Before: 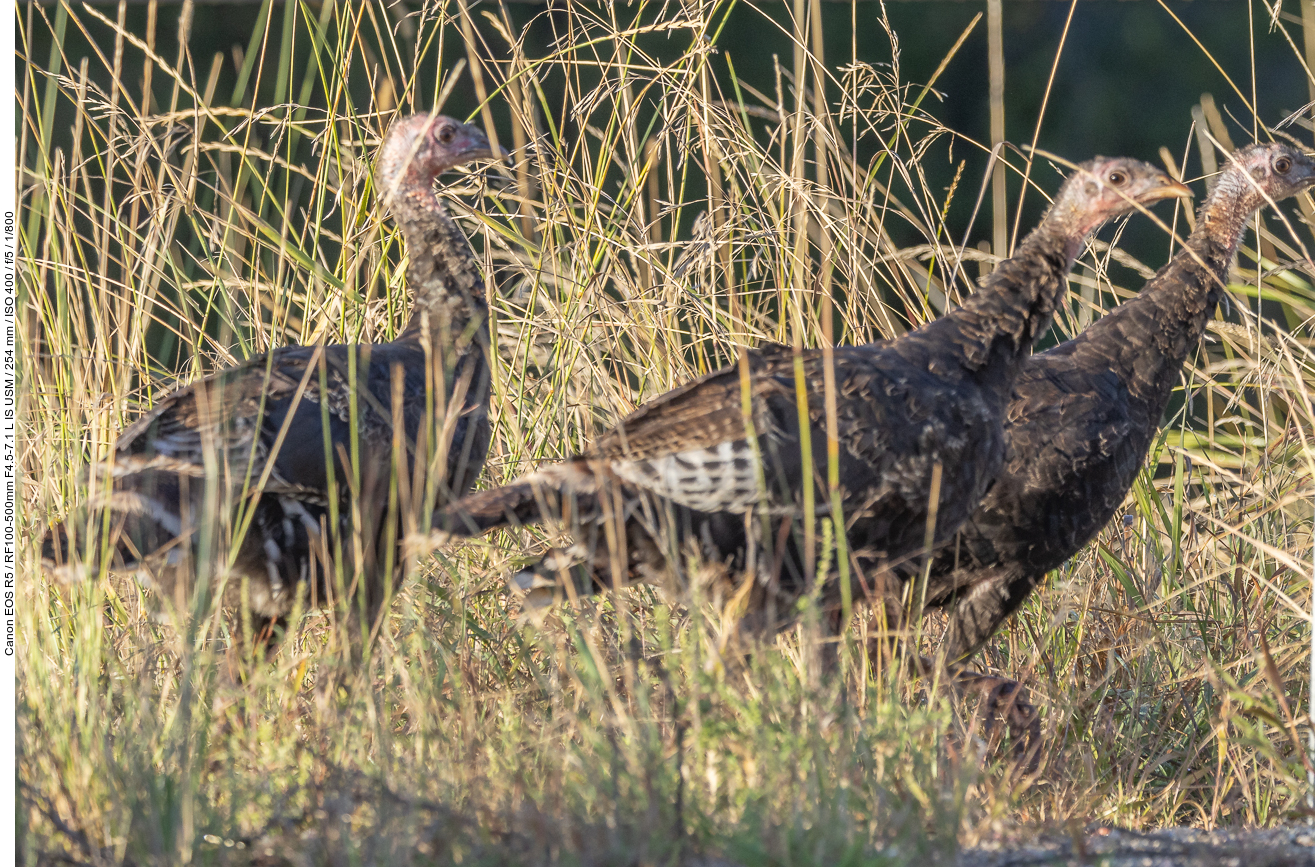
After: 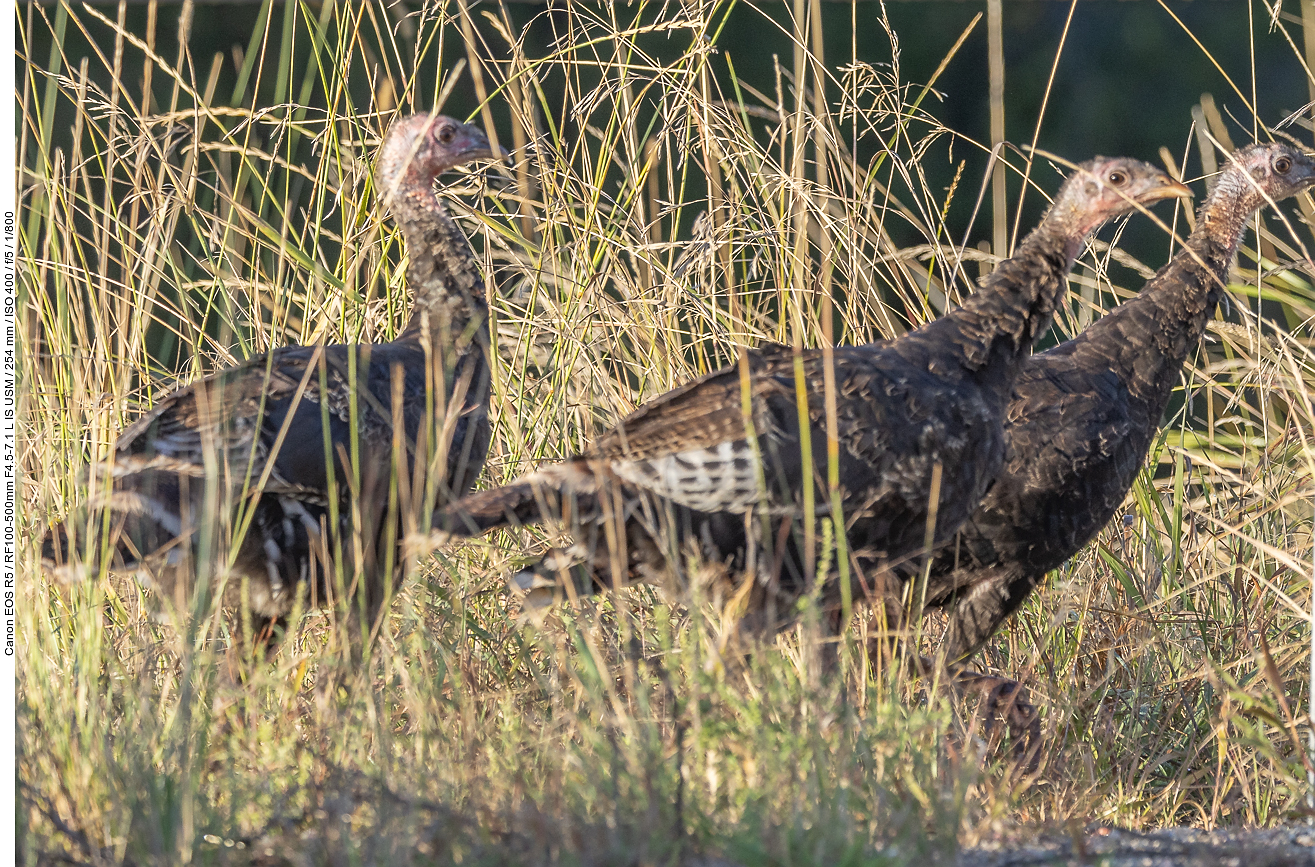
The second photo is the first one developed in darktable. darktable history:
sharpen: radius 1.027
